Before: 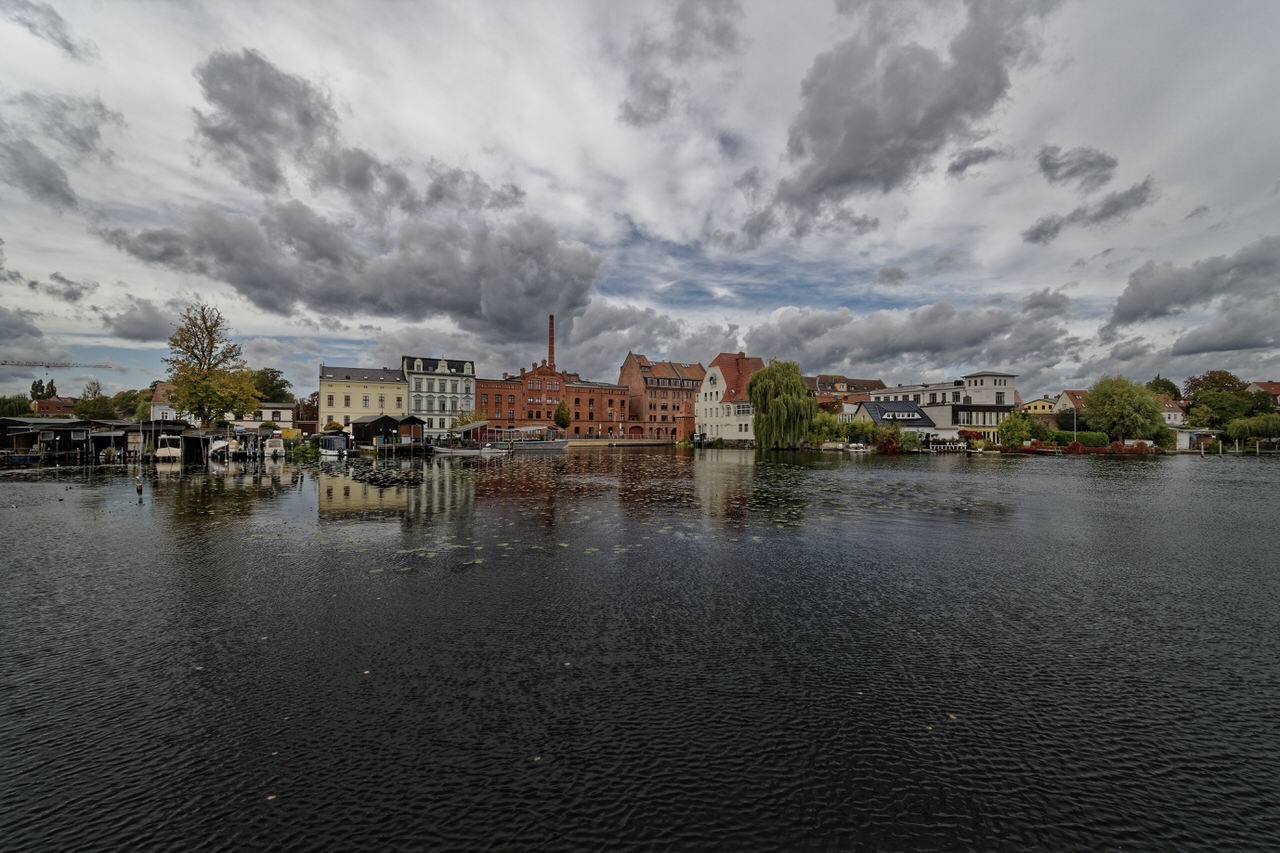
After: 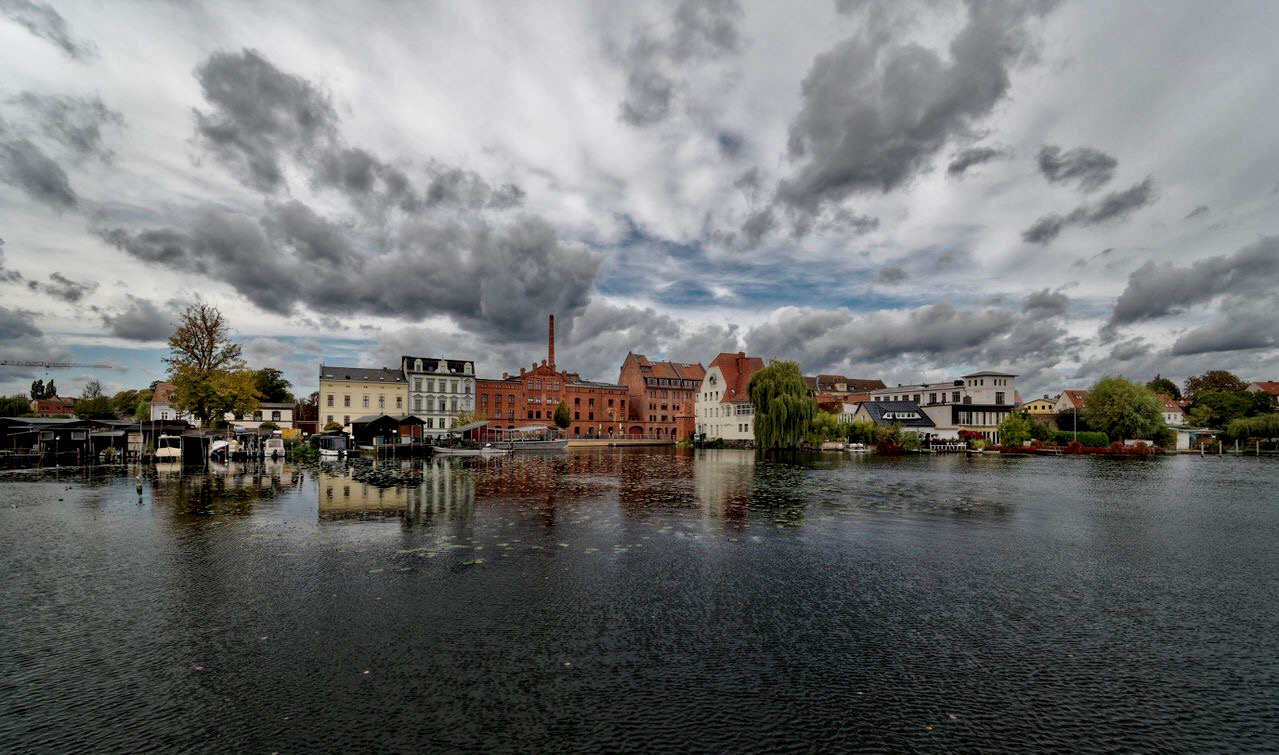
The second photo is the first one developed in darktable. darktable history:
contrast equalizer: octaves 7, y [[0.514, 0.573, 0.581, 0.508, 0.5, 0.5], [0.5 ×6], [0.5 ×6], [0 ×6], [0 ×6]]
crop and rotate: top 0%, bottom 11.438%
